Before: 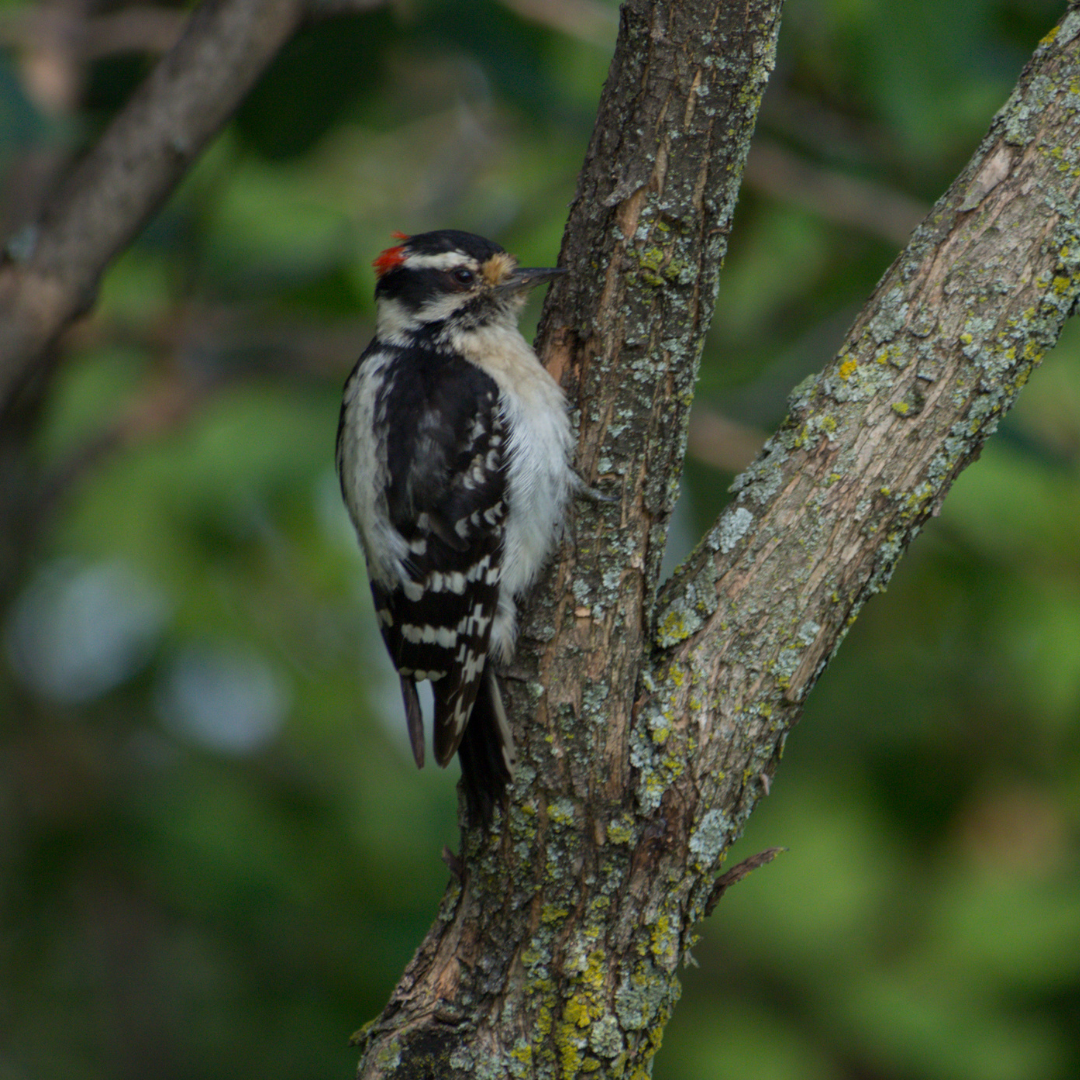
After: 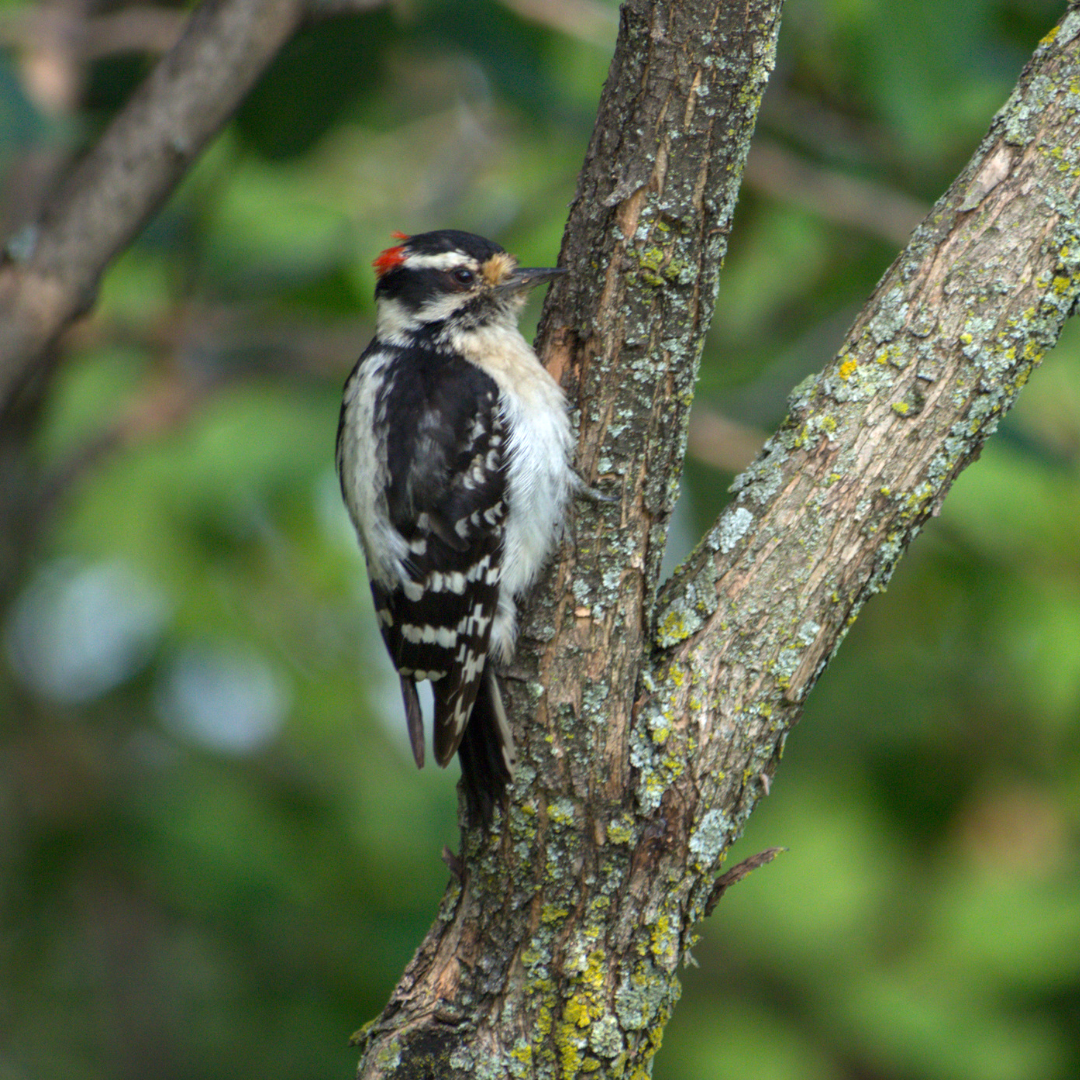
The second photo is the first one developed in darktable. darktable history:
exposure: black level correction 0, exposure 0.953 EV, compensate highlight preservation false
